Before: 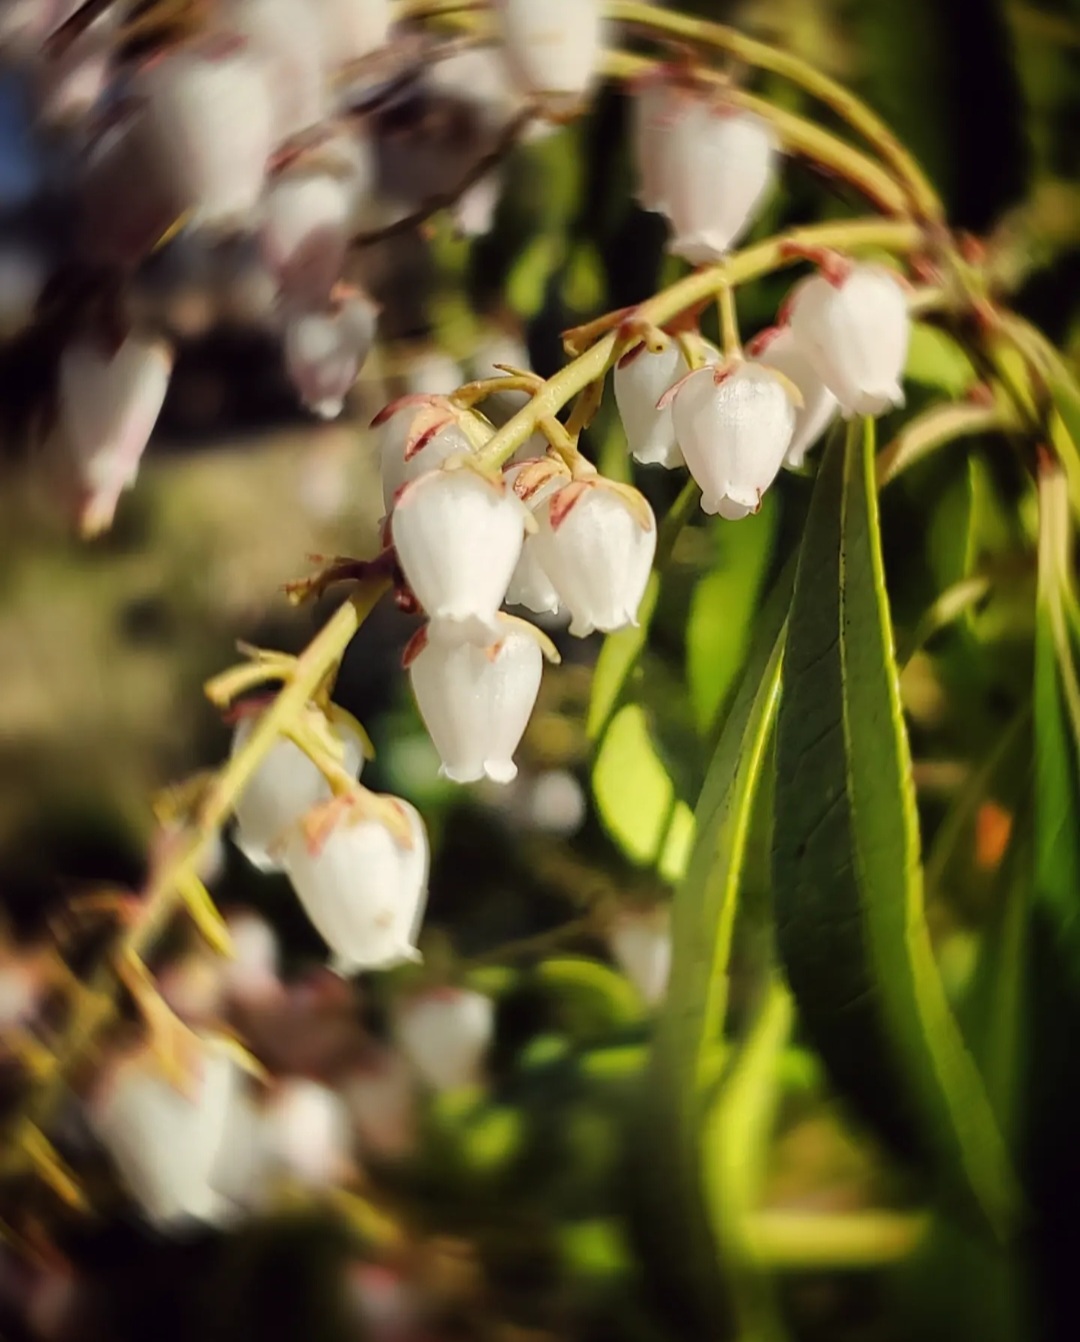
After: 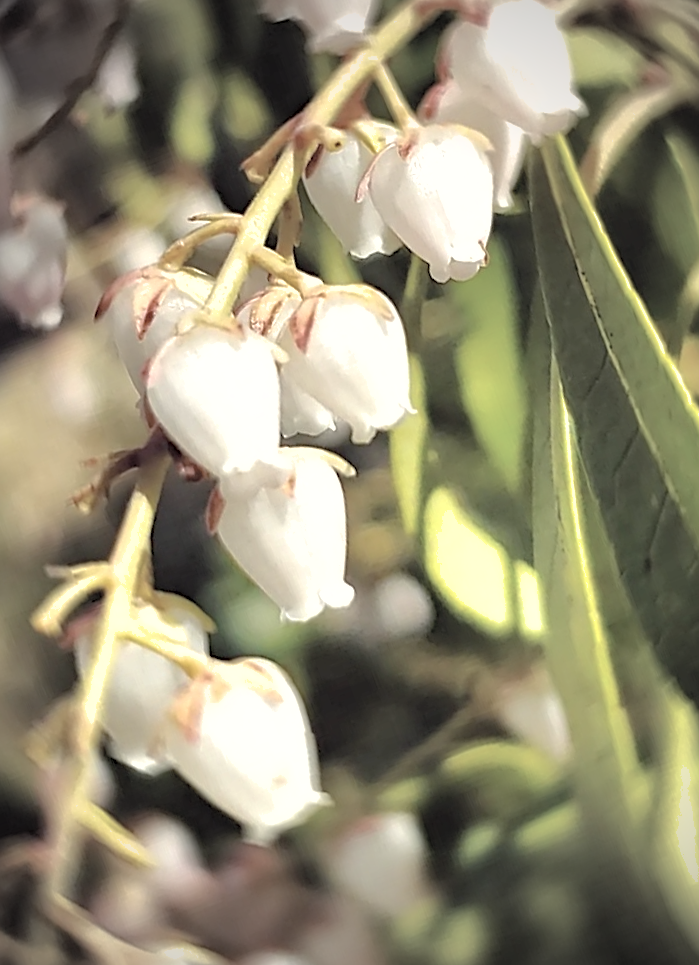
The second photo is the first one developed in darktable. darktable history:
exposure: black level correction 0, exposure 0.693 EV, compensate exposure bias true, compensate highlight preservation false
sharpen: on, module defaults
shadows and highlights: shadows 29.99
contrast brightness saturation: brightness 0.187, saturation -0.503
haze removal: compatibility mode true, adaptive false
crop and rotate: angle 20.66°, left 6.809%, right 4.151%, bottom 1.157%
vignetting: fall-off start 71.69%, unbound false
tone equalizer: edges refinement/feathering 500, mask exposure compensation -1.57 EV, preserve details no
